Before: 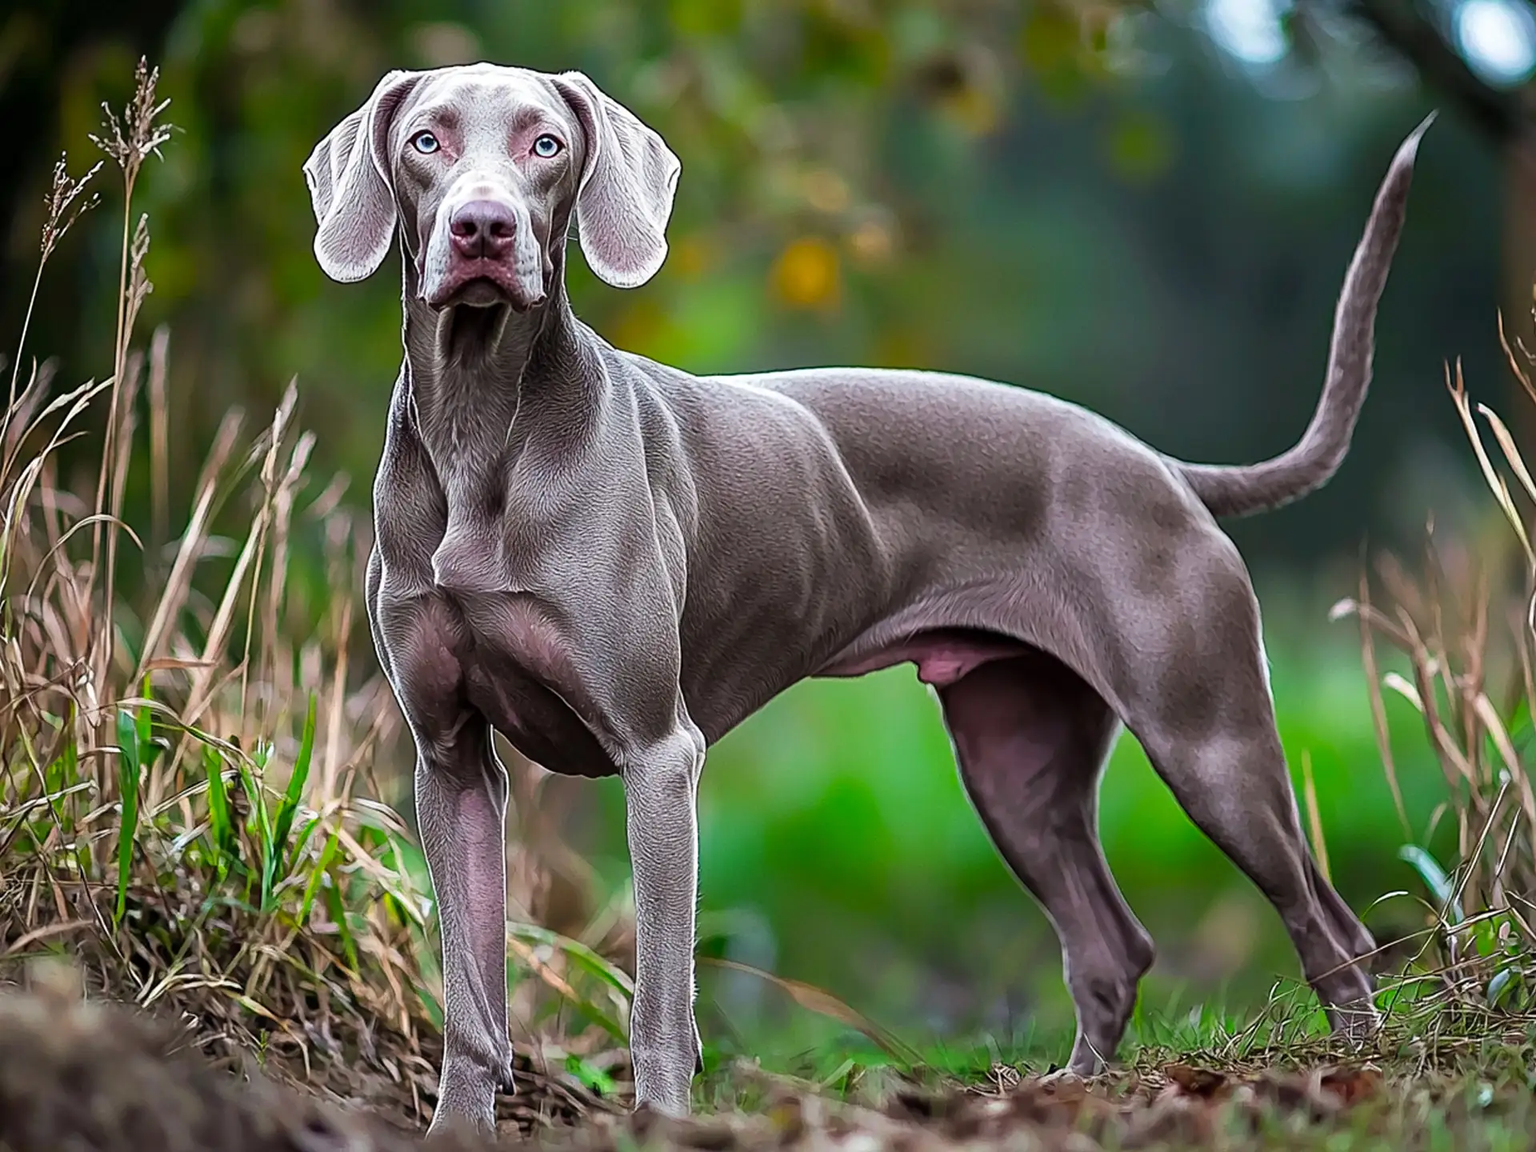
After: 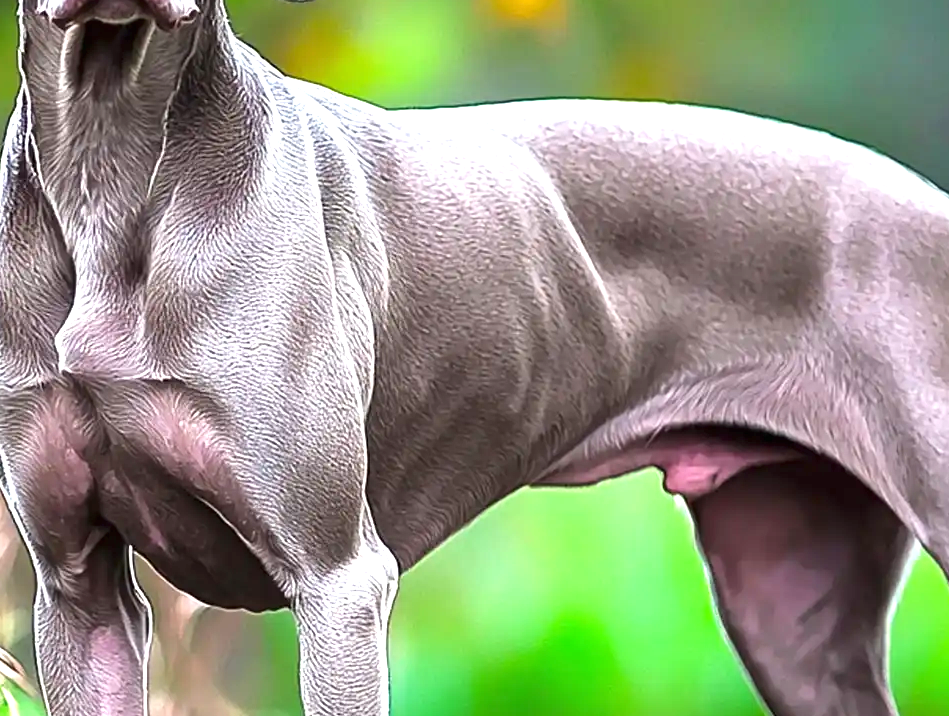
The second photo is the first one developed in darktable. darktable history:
crop: left 25.252%, top 25.052%, right 25.279%, bottom 25.169%
exposure: black level correction 0, exposure 1.389 EV, compensate highlight preservation false
